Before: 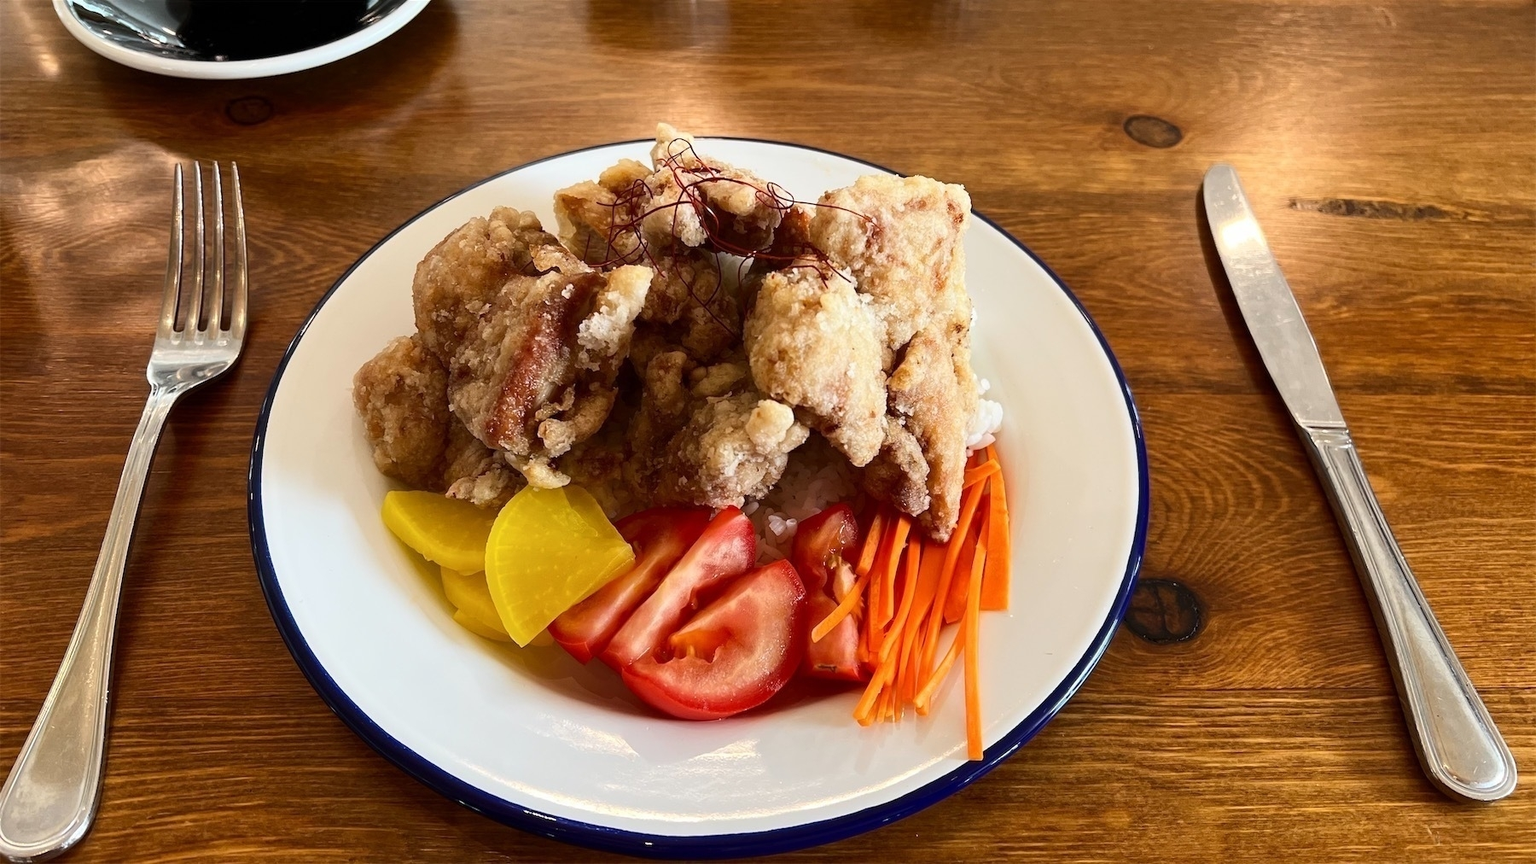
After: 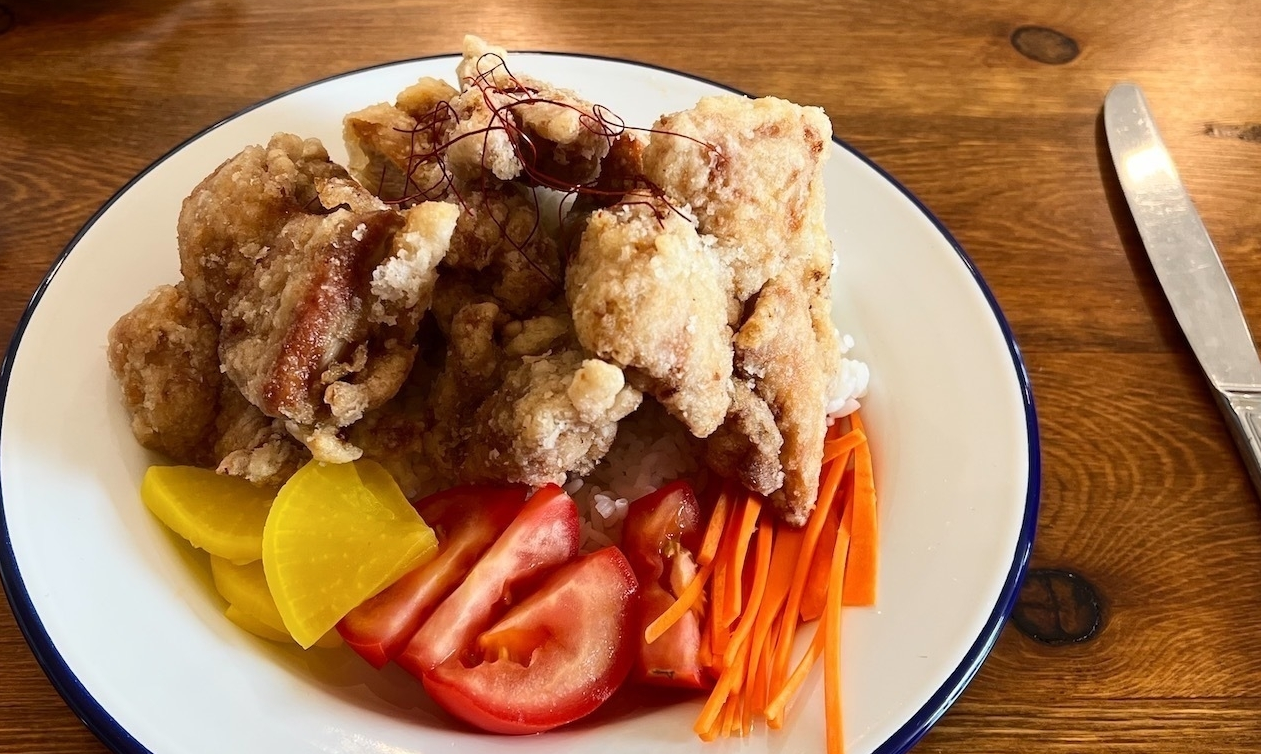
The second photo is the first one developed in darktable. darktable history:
crop and rotate: left 17.041%, top 10.821%, right 12.861%, bottom 14.66%
